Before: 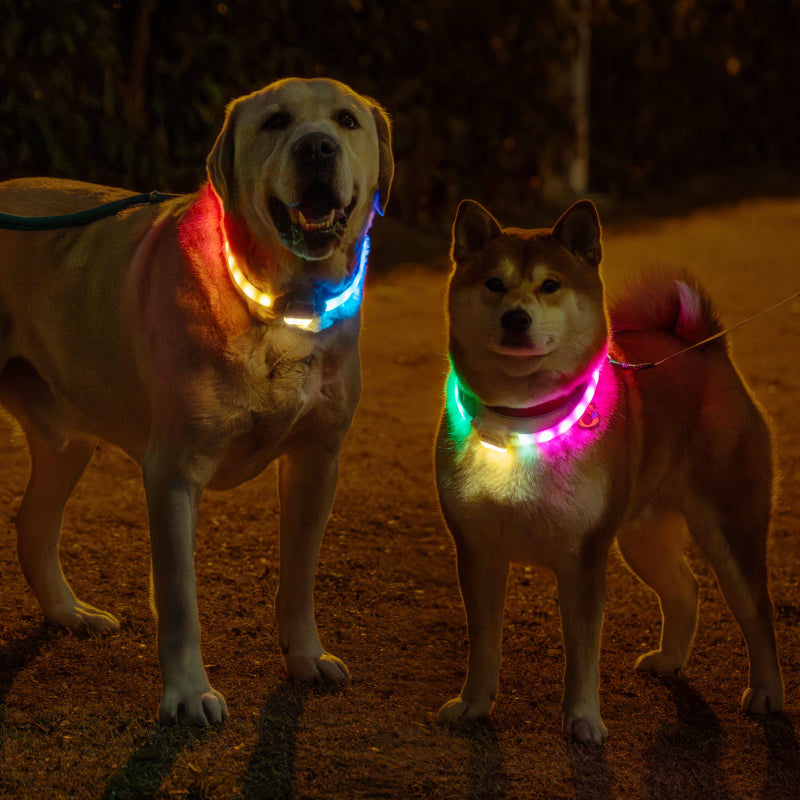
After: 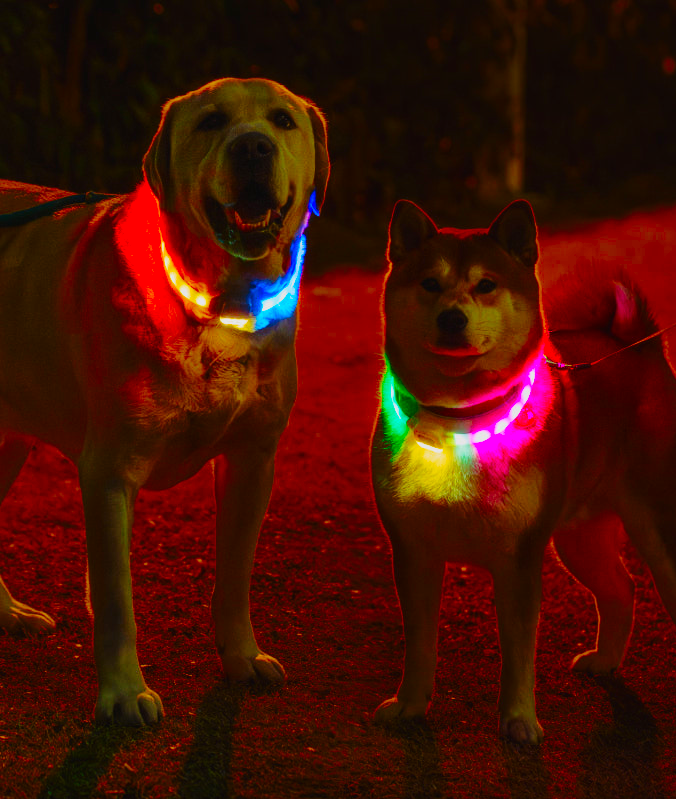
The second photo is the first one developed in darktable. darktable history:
tone curve: curves: ch0 [(0, 0.019) (0.204, 0.162) (0.491, 0.519) (0.748, 0.765) (1, 0.919)]; ch1 [(0, 0) (0.201, 0.113) (0.372, 0.282) (0.443, 0.434) (0.496, 0.504) (0.566, 0.585) (0.761, 0.803) (1, 1)]; ch2 [(0, 0) (0.434, 0.447) (0.483, 0.487) (0.555, 0.563) (0.697, 0.68) (1, 1)], preserve colors none
color correction: highlights b* -0.012, saturation 2.11
crop: left 8.071%, right 7.427%
